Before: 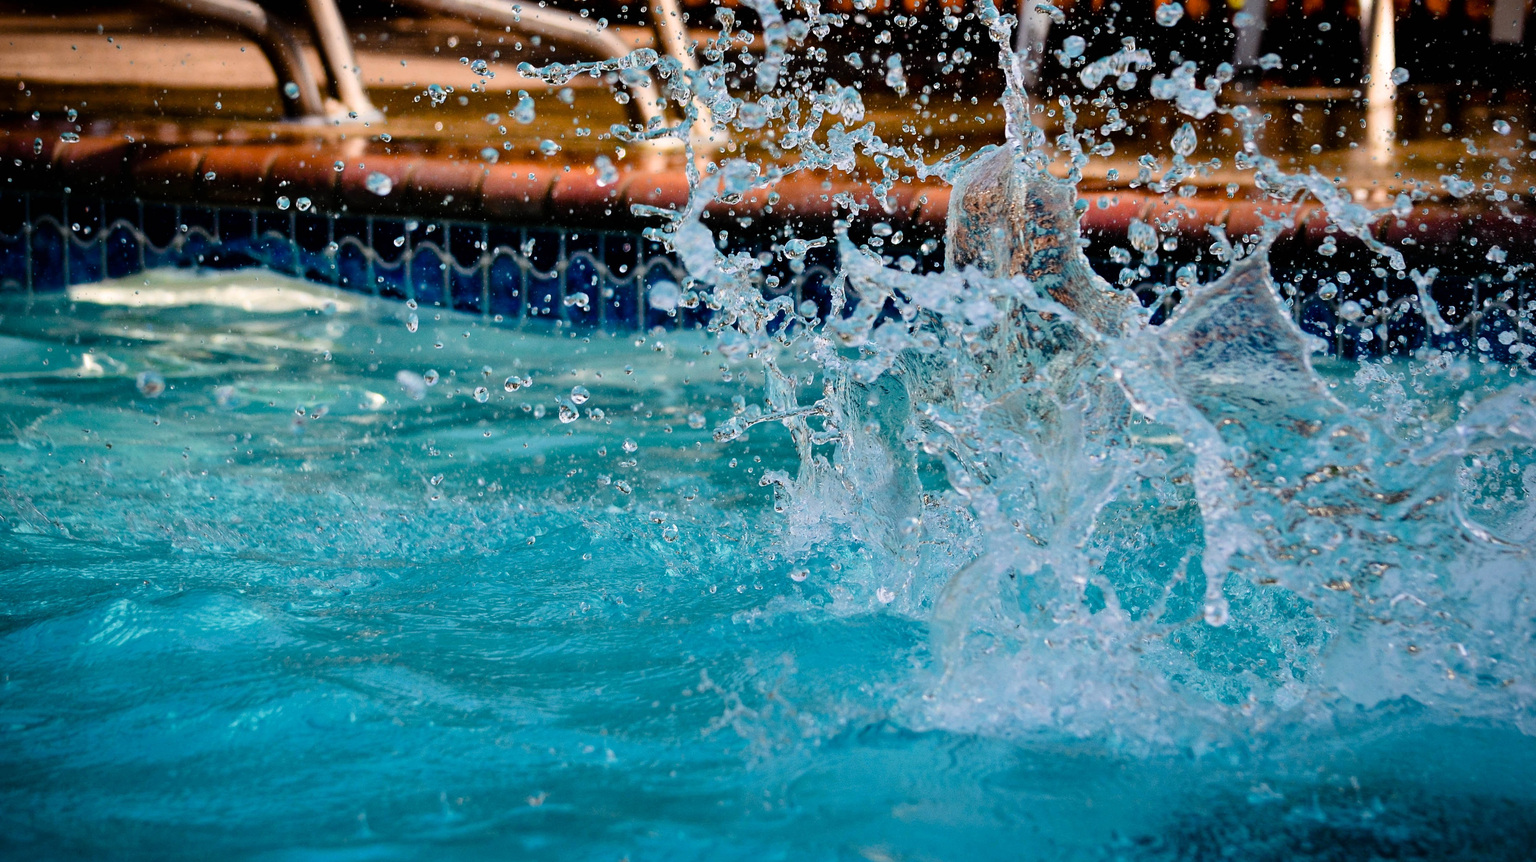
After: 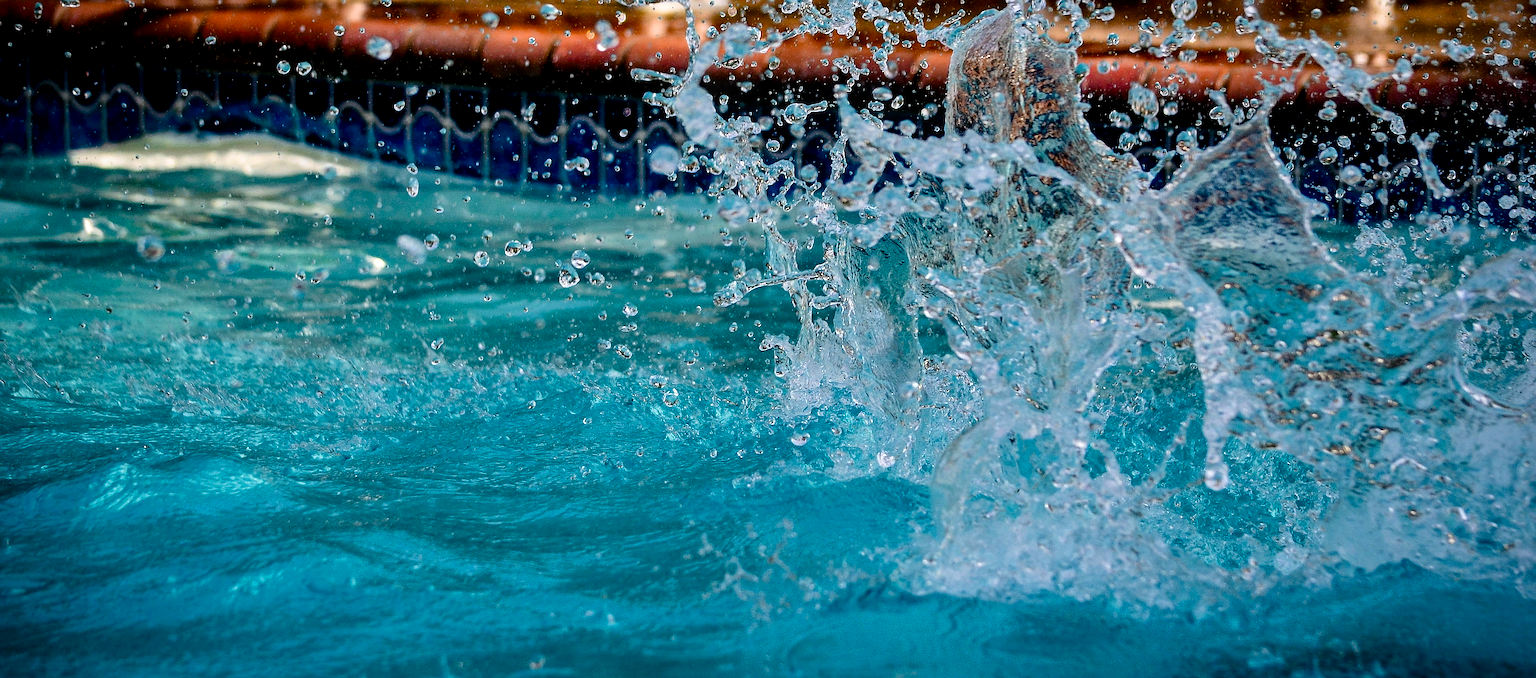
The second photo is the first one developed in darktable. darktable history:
crop and rotate: top 15.774%, bottom 5.506%
base curve: curves: ch0 [(0, 0) (0.74, 0.67) (1, 1)]
contrast brightness saturation: contrast 0.13, brightness -0.05, saturation 0.16
sharpen: radius 1.4, amount 1.25, threshold 0.7
local contrast: on, module defaults
